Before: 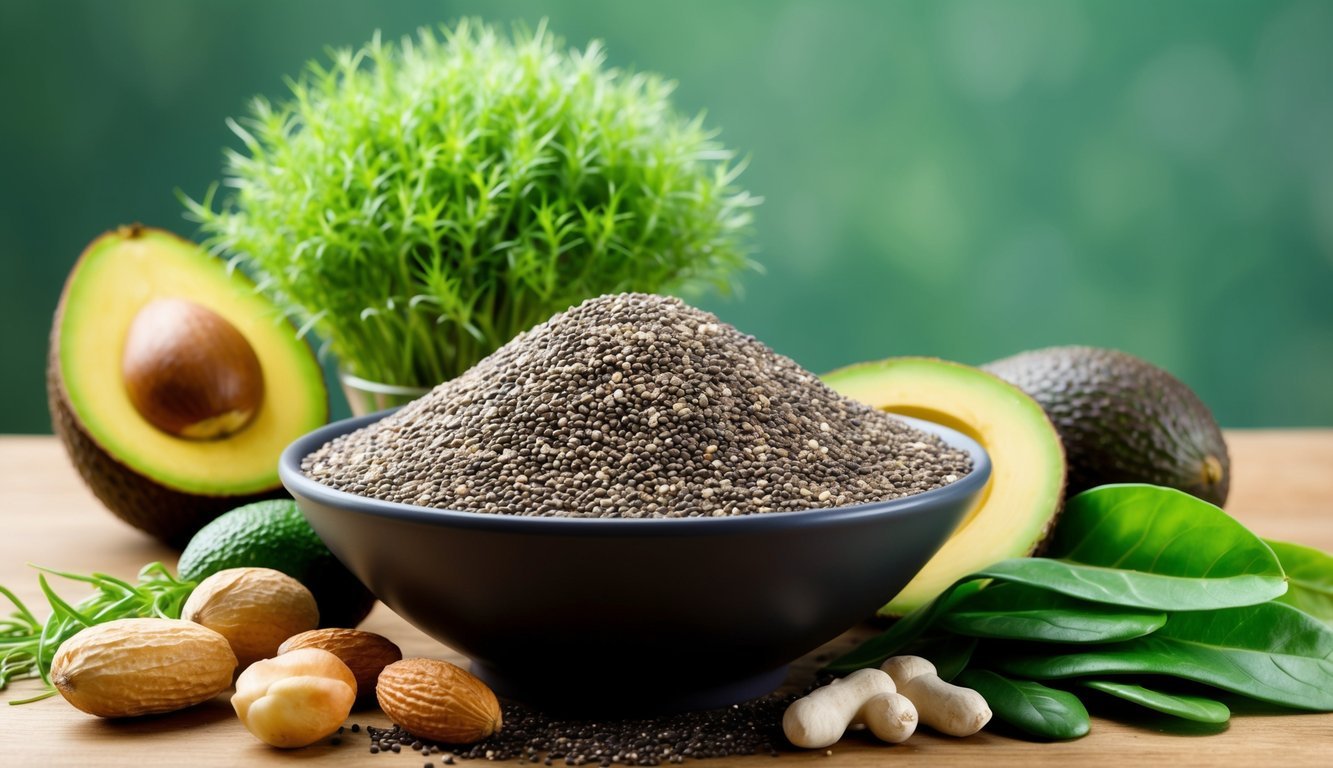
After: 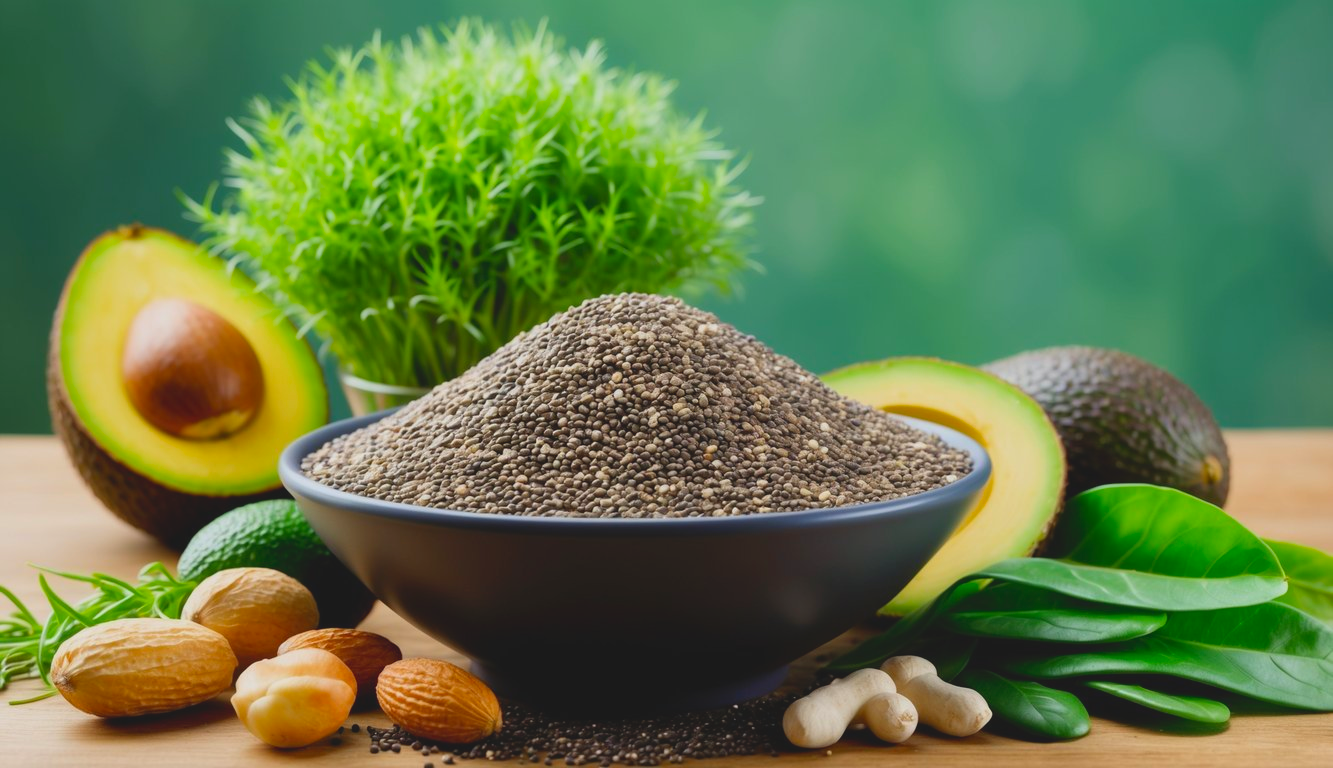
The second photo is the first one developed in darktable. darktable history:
contrast brightness saturation: contrast -0.19, saturation 0.19
shadows and highlights: radius 334.93, shadows 63.48, highlights 6.06, compress 87.7%, highlights color adjustment 39.73%, soften with gaussian
